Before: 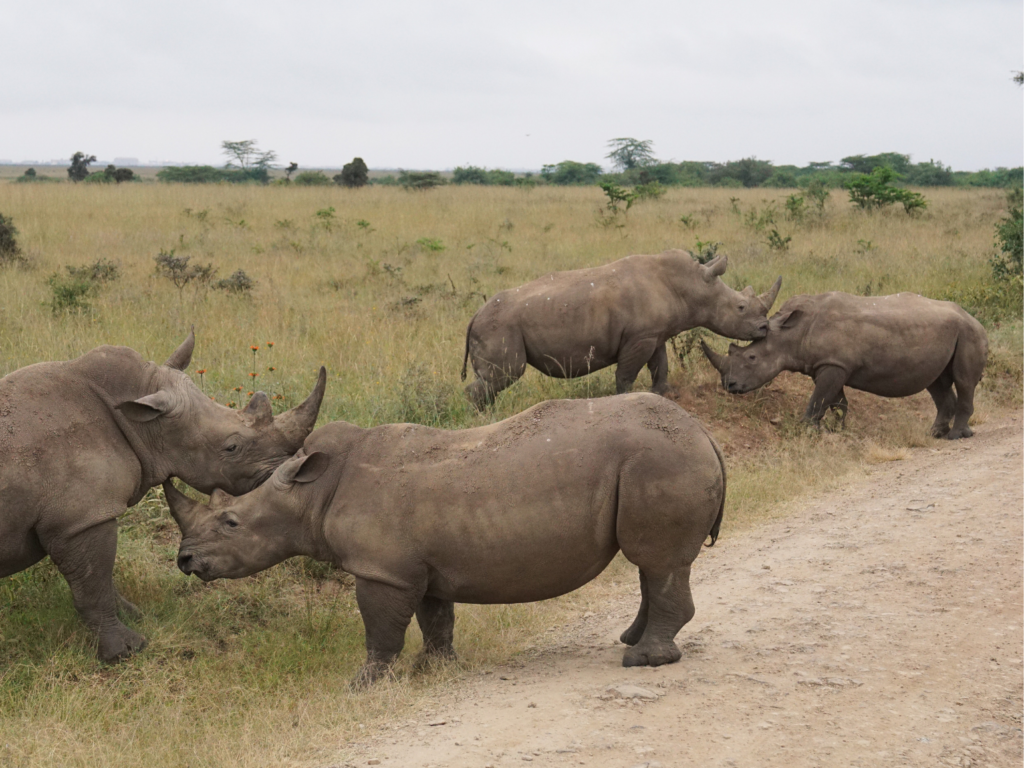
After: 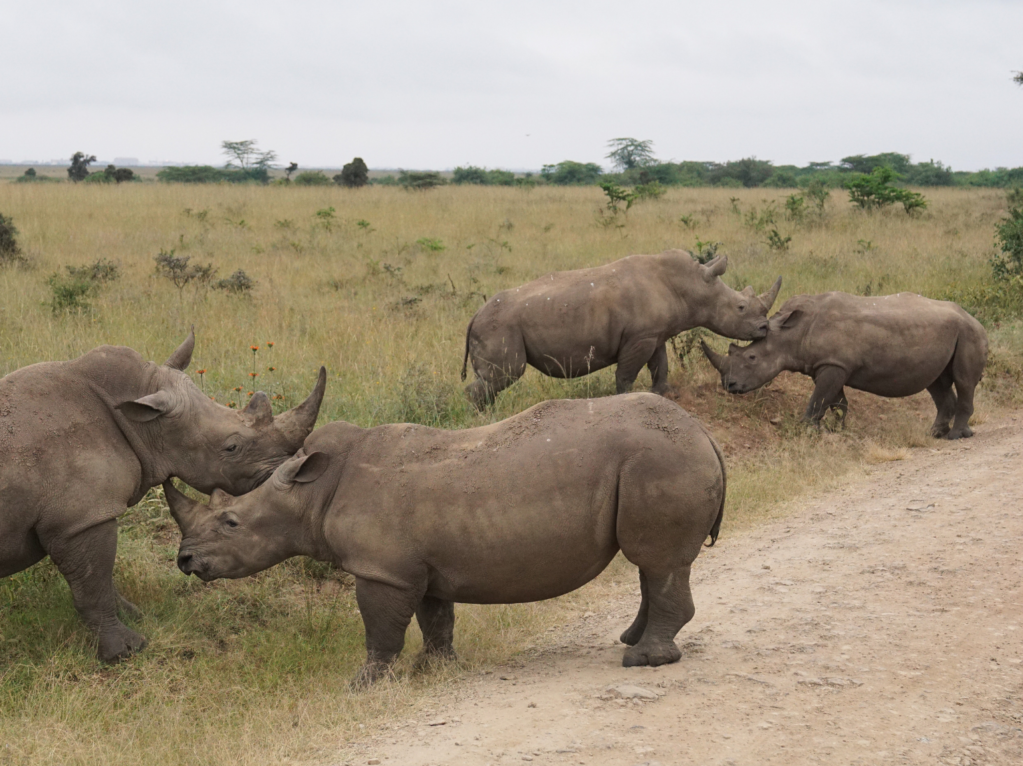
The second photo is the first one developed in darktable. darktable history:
tone equalizer: on, module defaults
crop: top 0.05%, bottom 0.098%
